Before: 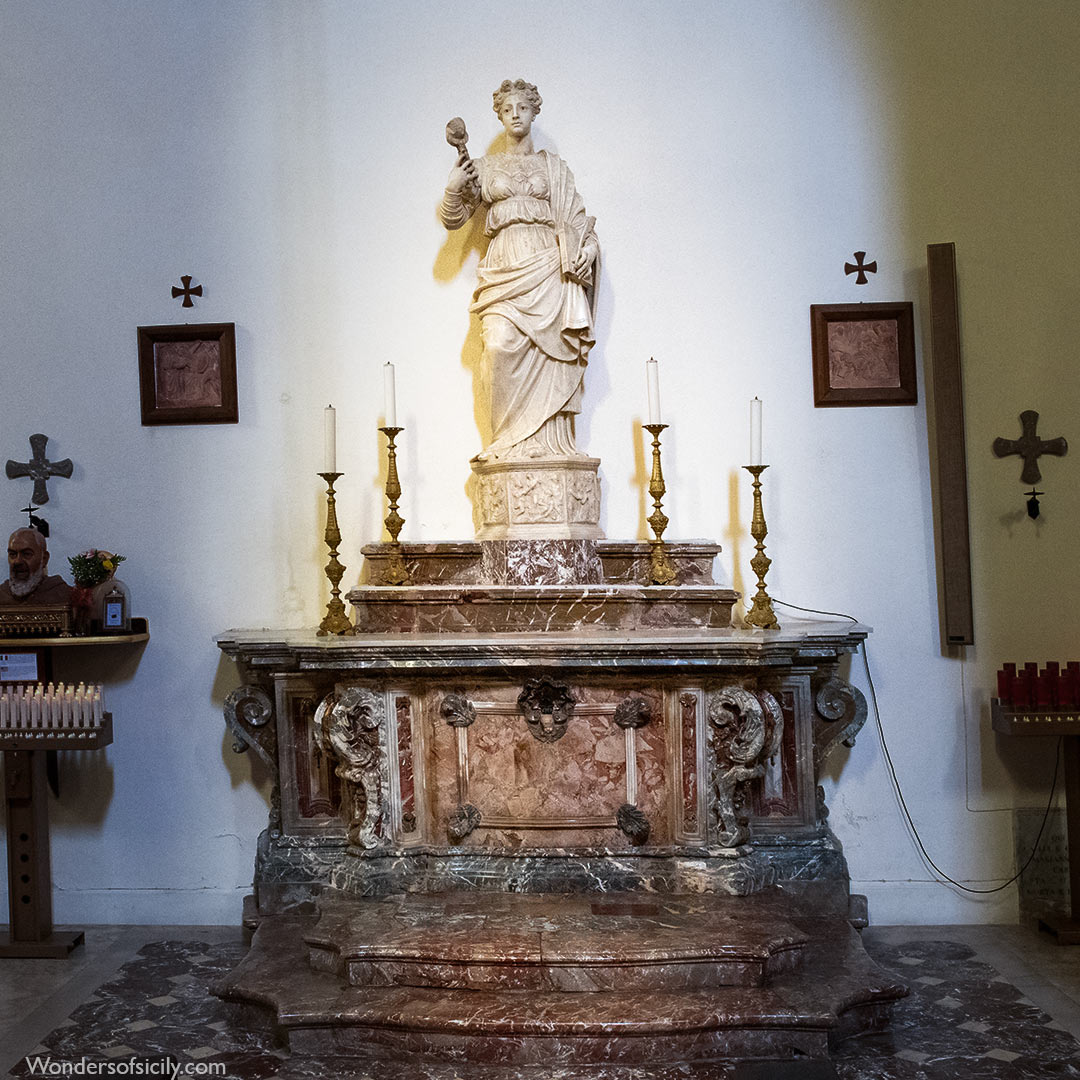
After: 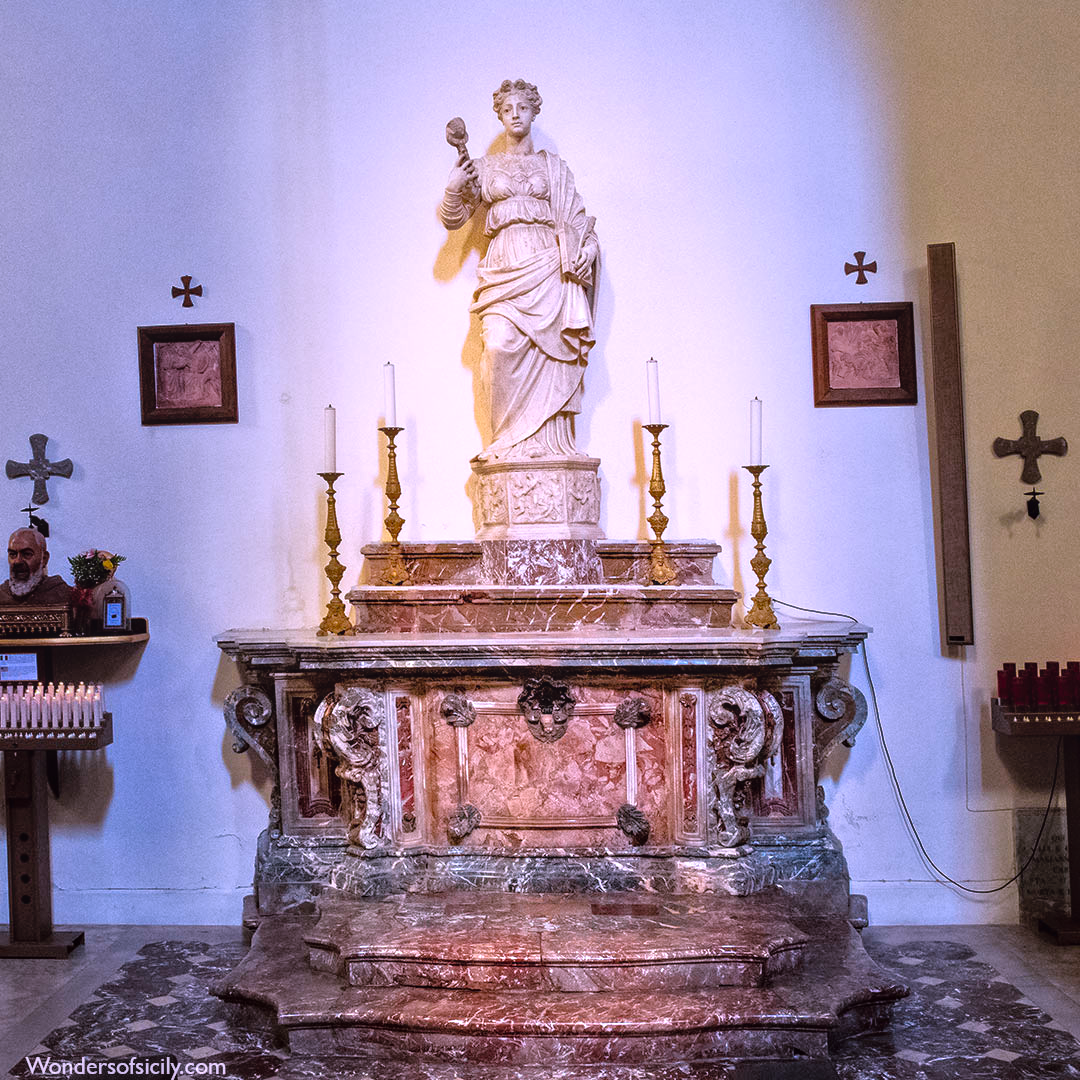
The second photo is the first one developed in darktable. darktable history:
color balance: lift [1, 1.001, 0.999, 1.001], gamma [1, 1.004, 1.007, 0.993], gain [1, 0.991, 0.987, 1.013], contrast 7.5%, contrast fulcrum 10%, output saturation 115%
local contrast: detail 110%
color correction: highlights a* 15.03, highlights b* -25.07
tone equalizer: -7 EV 0.15 EV, -6 EV 0.6 EV, -5 EV 1.15 EV, -4 EV 1.33 EV, -3 EV 1.15 EV, -2 EV 0.6 EV, -1 EV 0.15 EV, mask exposure compensation -0.5 EV
exposure: exposure -0.177 EV, compensate highlight preservation false
